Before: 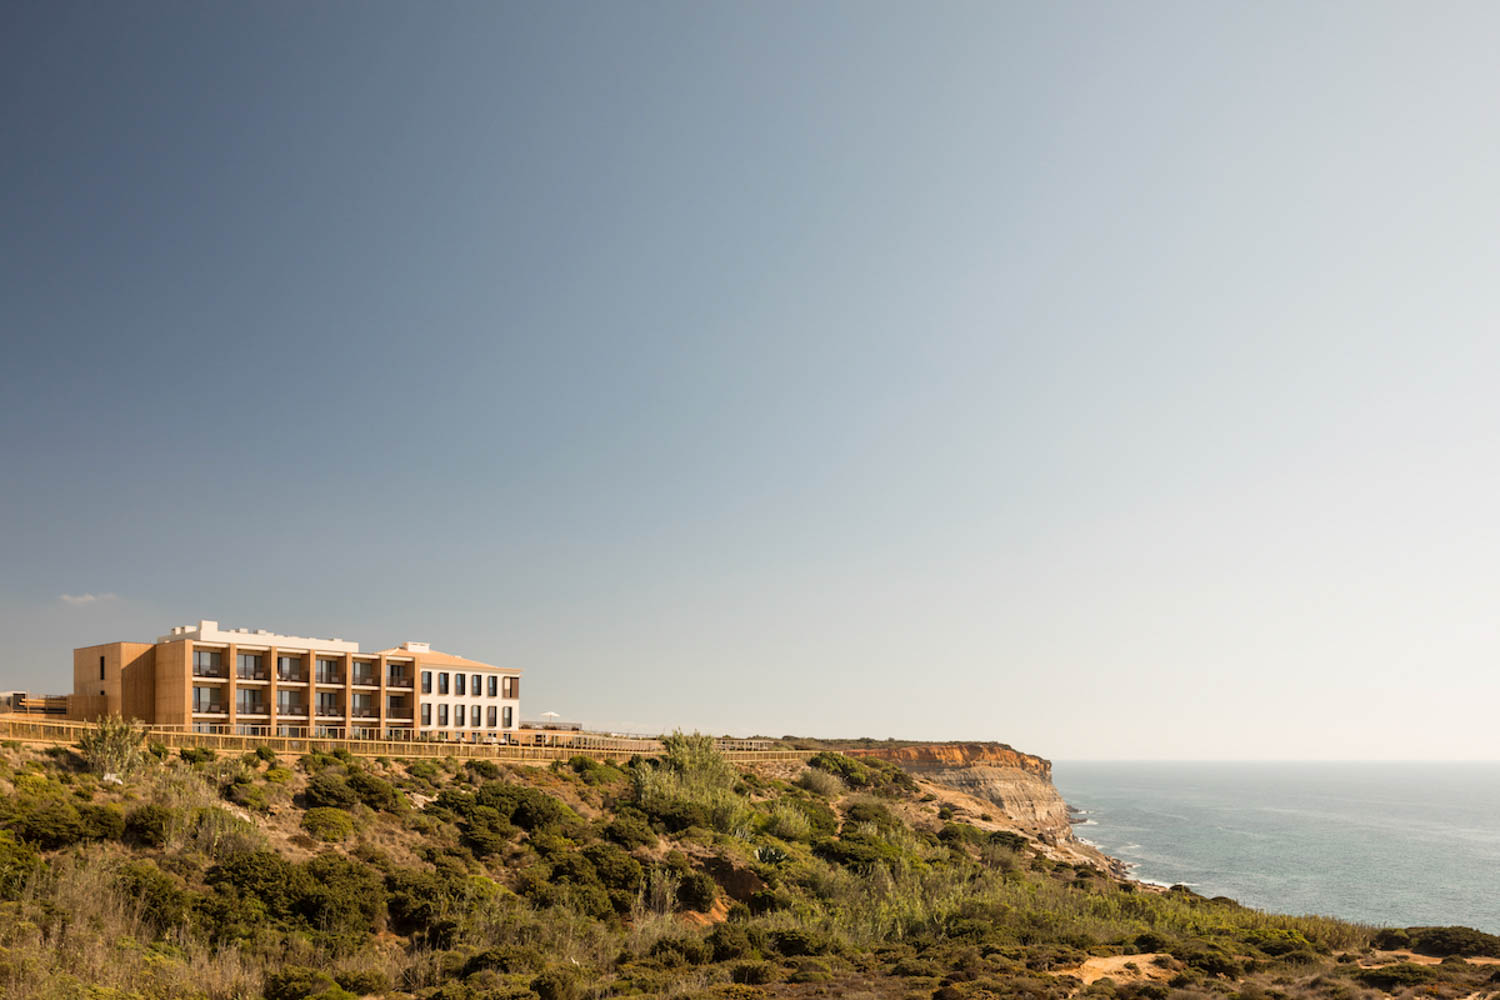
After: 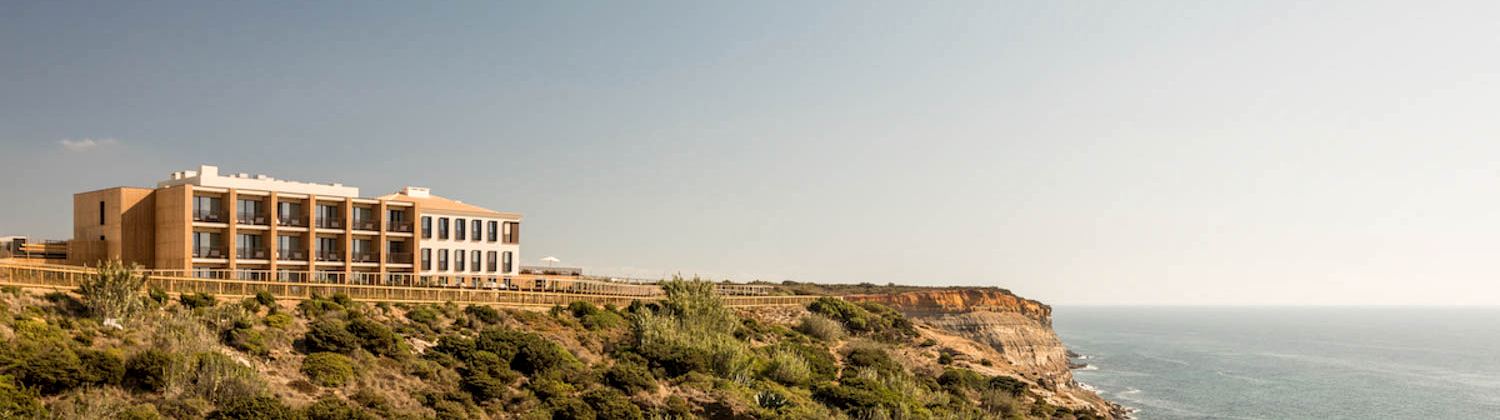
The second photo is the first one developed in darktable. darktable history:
crop: top 45.551%, bottom 12.262%
local contrast: on, module defaults
